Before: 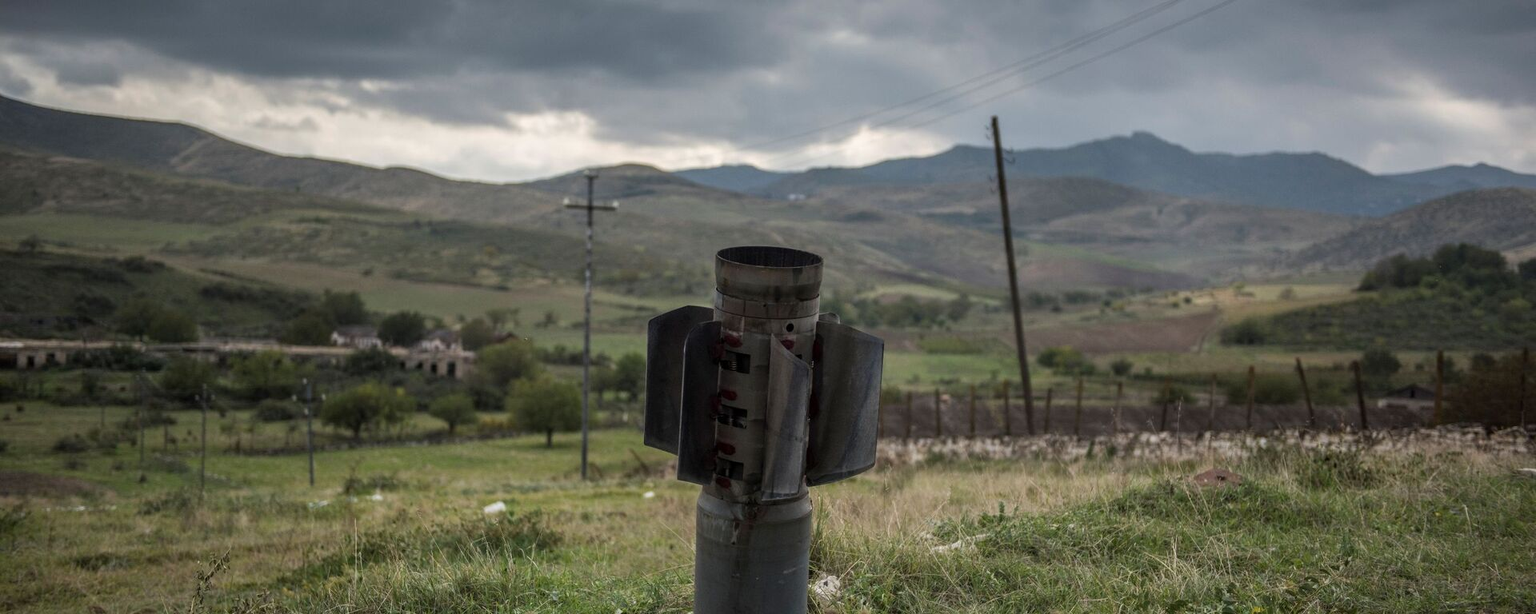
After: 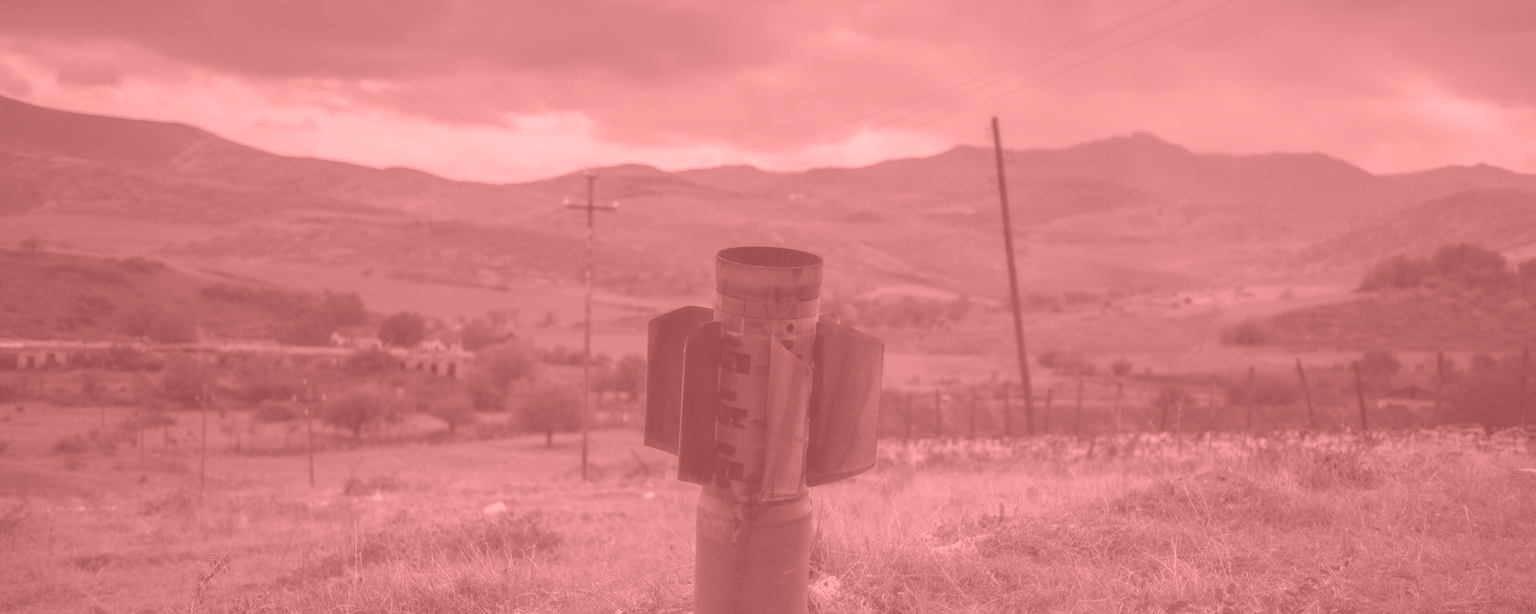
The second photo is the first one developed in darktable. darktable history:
contrast equalizer: octaves 7, y [[0.502, 0.505, 0.512, 0.529, 0.564, 0.588], [0.5 ×6], [0.502, 0.505, 0.512, 0.529, 0.564, 0.588], [0, 0.001, 0.001, 0.004, 0.008, 0.011], [0, 0.001, 0.001, 0.004, 0.008, 0.011]], mix -1
colorize: saturation 51%, source mix 50.67%, lightness 50.67%
